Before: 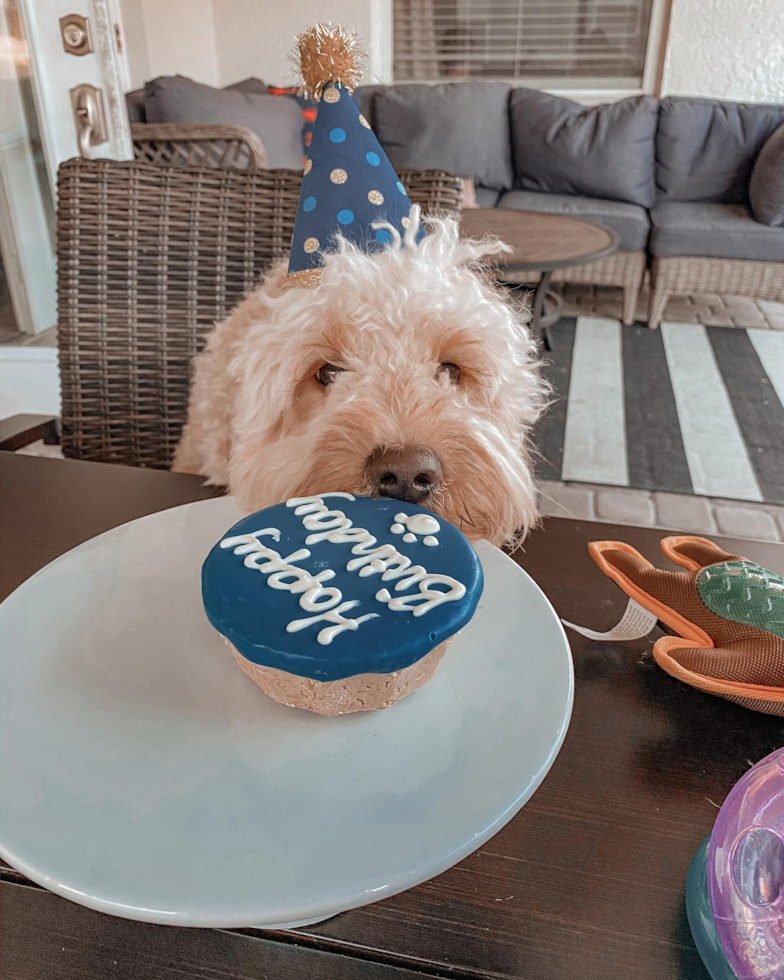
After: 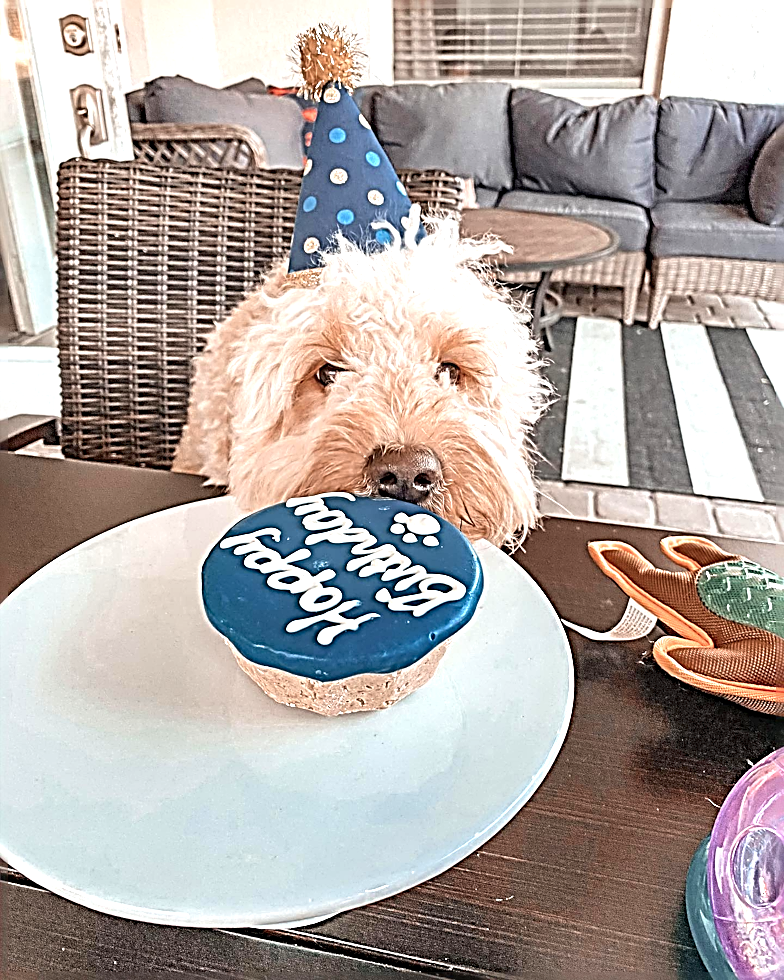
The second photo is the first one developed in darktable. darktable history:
sharpen: radius 3.14, amount 1.747
exposure: black level correction 0, exposure 1.024 EV, compensate highlight preservation false
